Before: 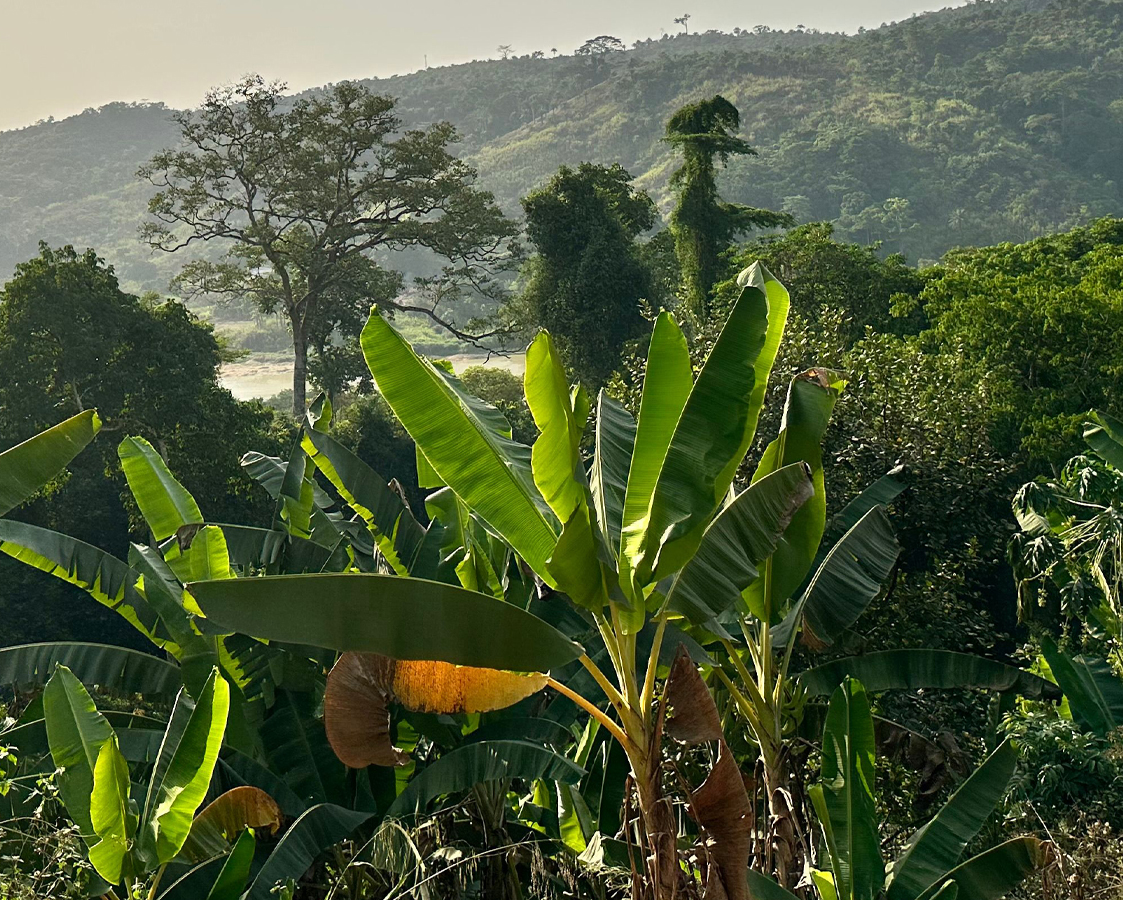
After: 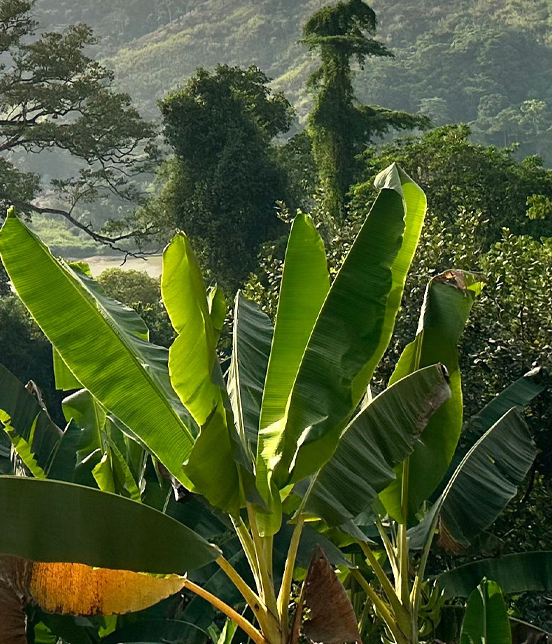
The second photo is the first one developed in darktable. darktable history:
crop: left 32.326%, top 10.939%, right 18.494%, bottom 17.404%
